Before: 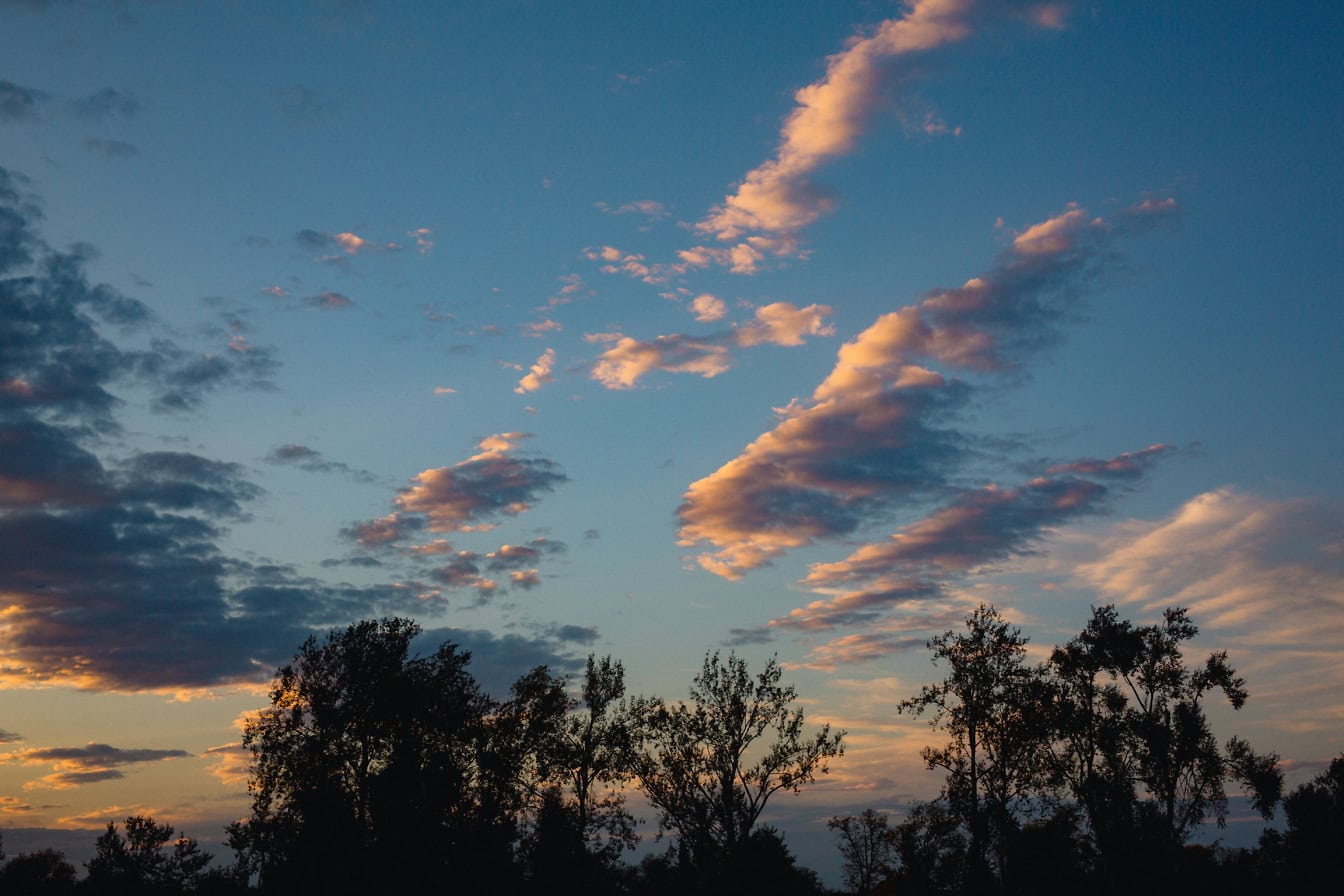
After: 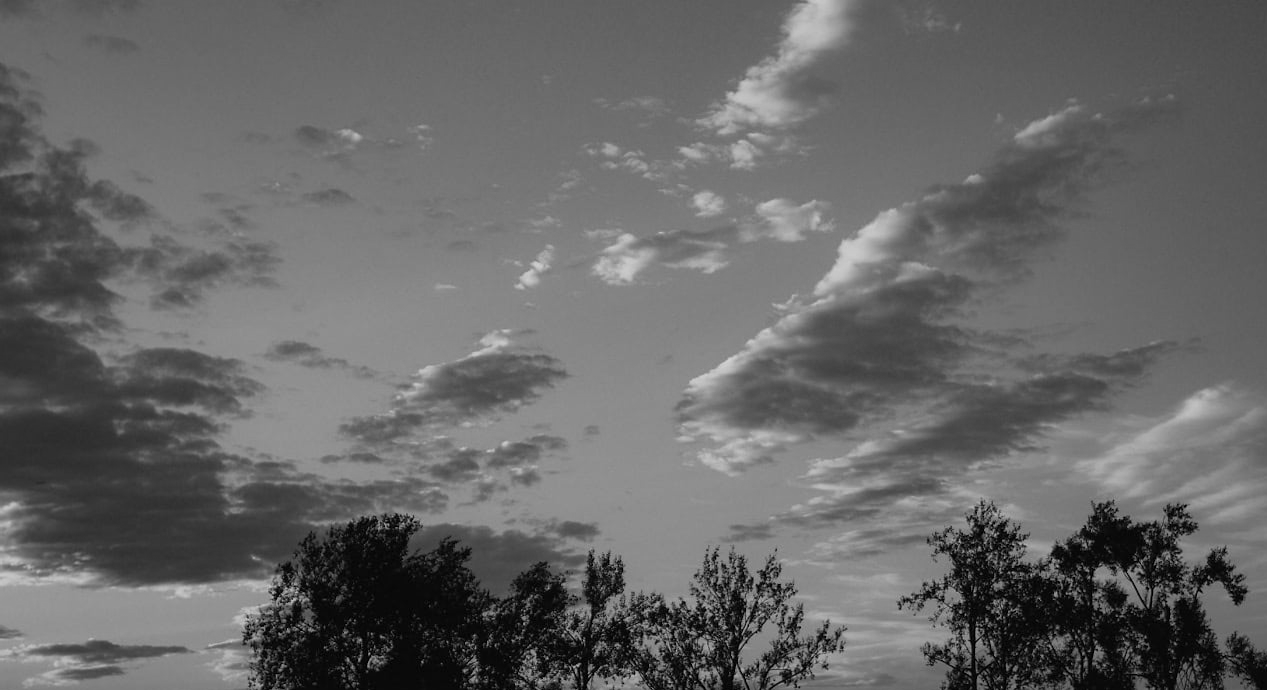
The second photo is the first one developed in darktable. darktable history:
monochrome: a 32, b 64, size 2.3
crop and rotate: angle 0.03°, top 11.643%, right 5.651%, bottom 11.189%
